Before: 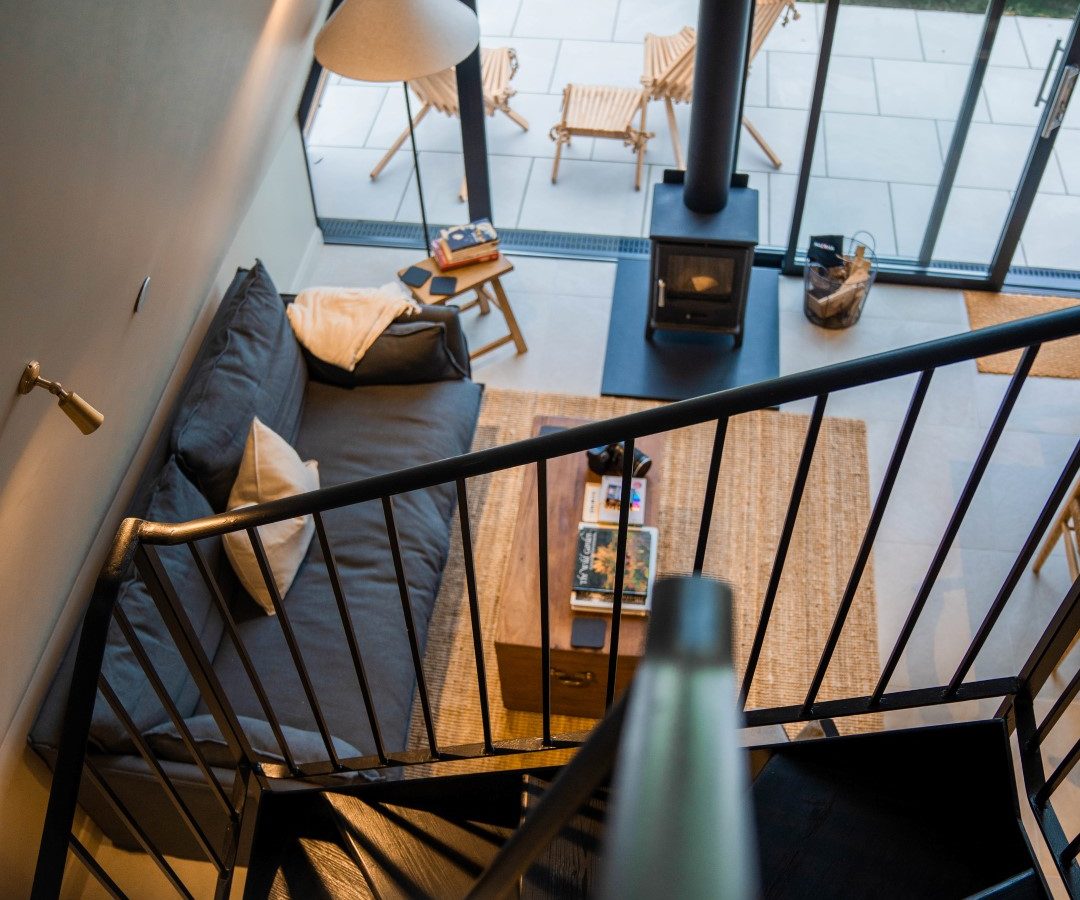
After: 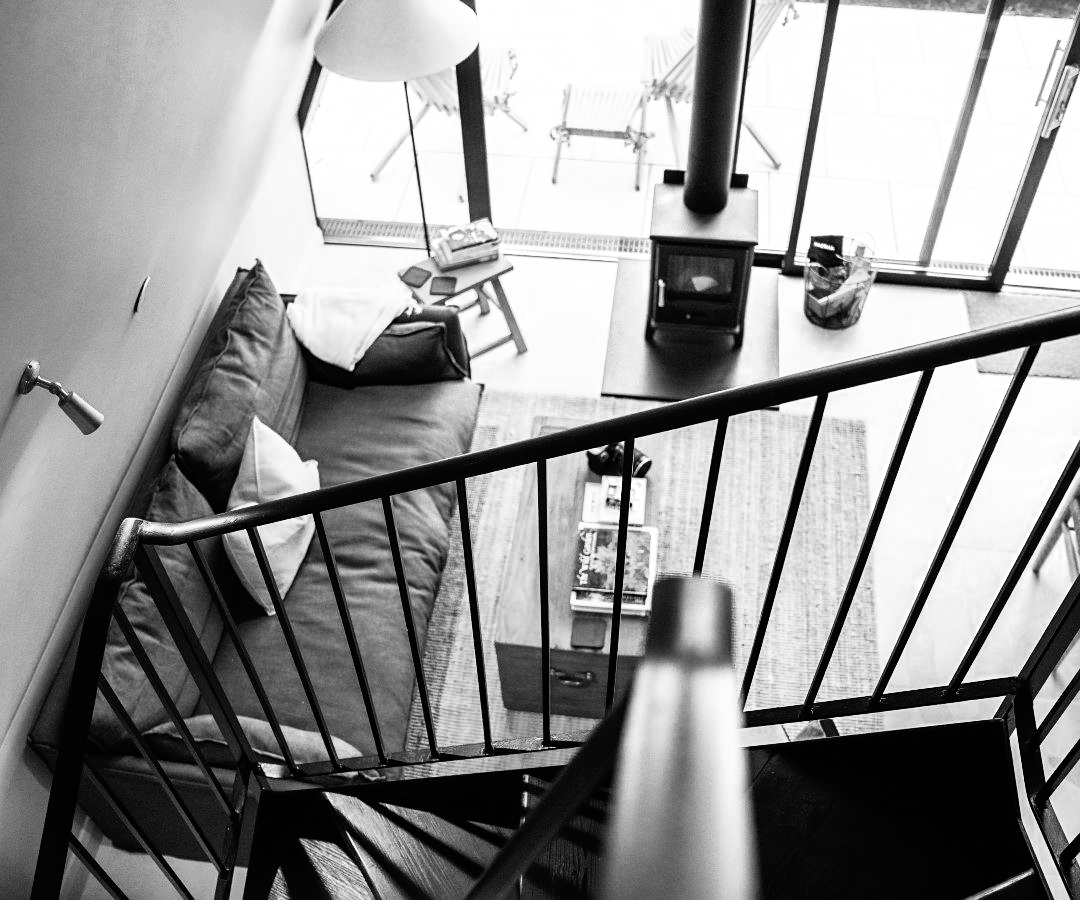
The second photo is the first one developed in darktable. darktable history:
sharpen: amount 0.215
color zones: curves: ch0 [(0, 0.613) (0.01, 0.613) (0.245, 0.448) (0.498, 0.529) (0.642, 0.665) (0.879, 0.777) (0.99, 0.613)]; ch1 [(0, 0) (0.143, 0) (0.286, 0) (0.429, 0) (0.571, 0) (0.714, 0) (0.857, 0)]
base curve: curves: ch0 [(0, 0) (0.007, 0.004) (0.027, 0.03) (0.046, 0.07) (0.207, 0.54) (0.442, 0.872) (0.673, 0.972) (1, 1)], preserve colors none
